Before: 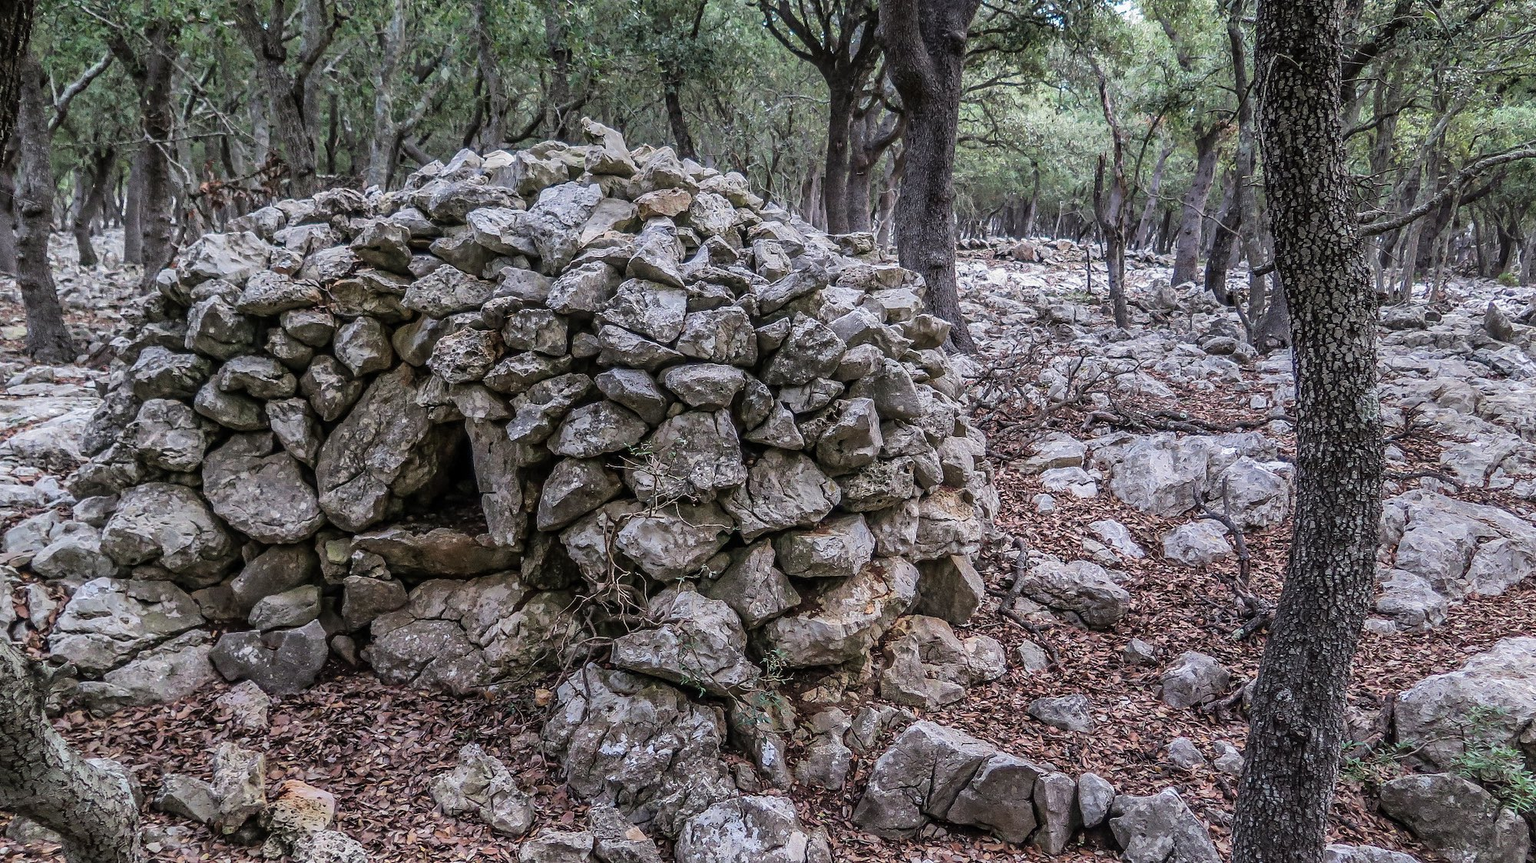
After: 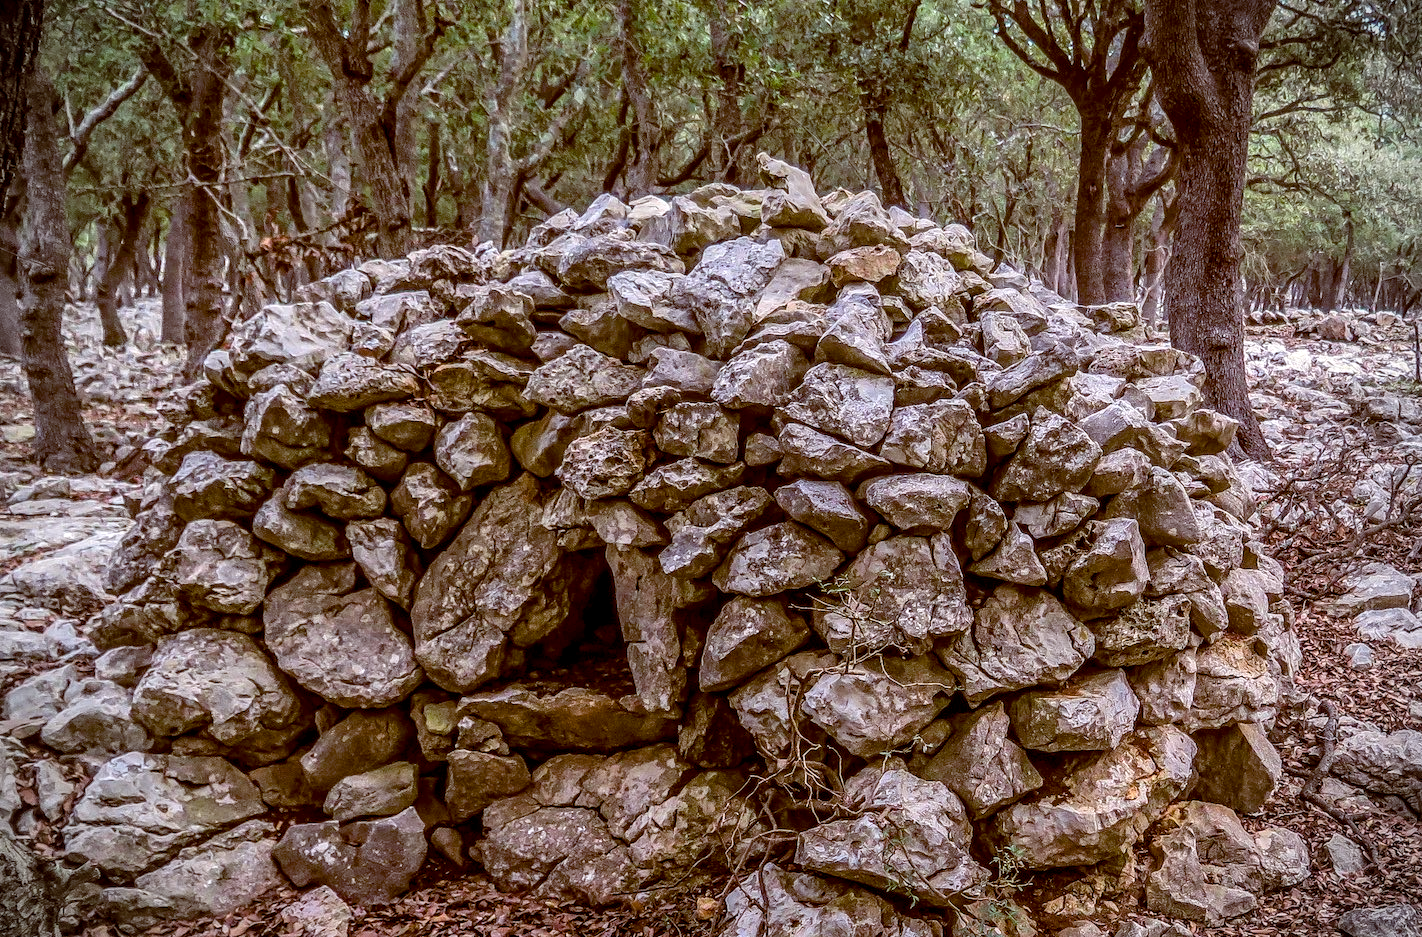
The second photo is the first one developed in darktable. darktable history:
crop: right 28.852%, bottom 16.554%
vignetting: brightness -0.53, saturation -0.519
color balance rgb: highlights gain › luminance 14.828%, global offset › chroma 0.407%, global offset › hue 33.47°, perceptual saturation grading › global saturation 24.891%, global vibrance 20%
local contrast: on, module defaults
